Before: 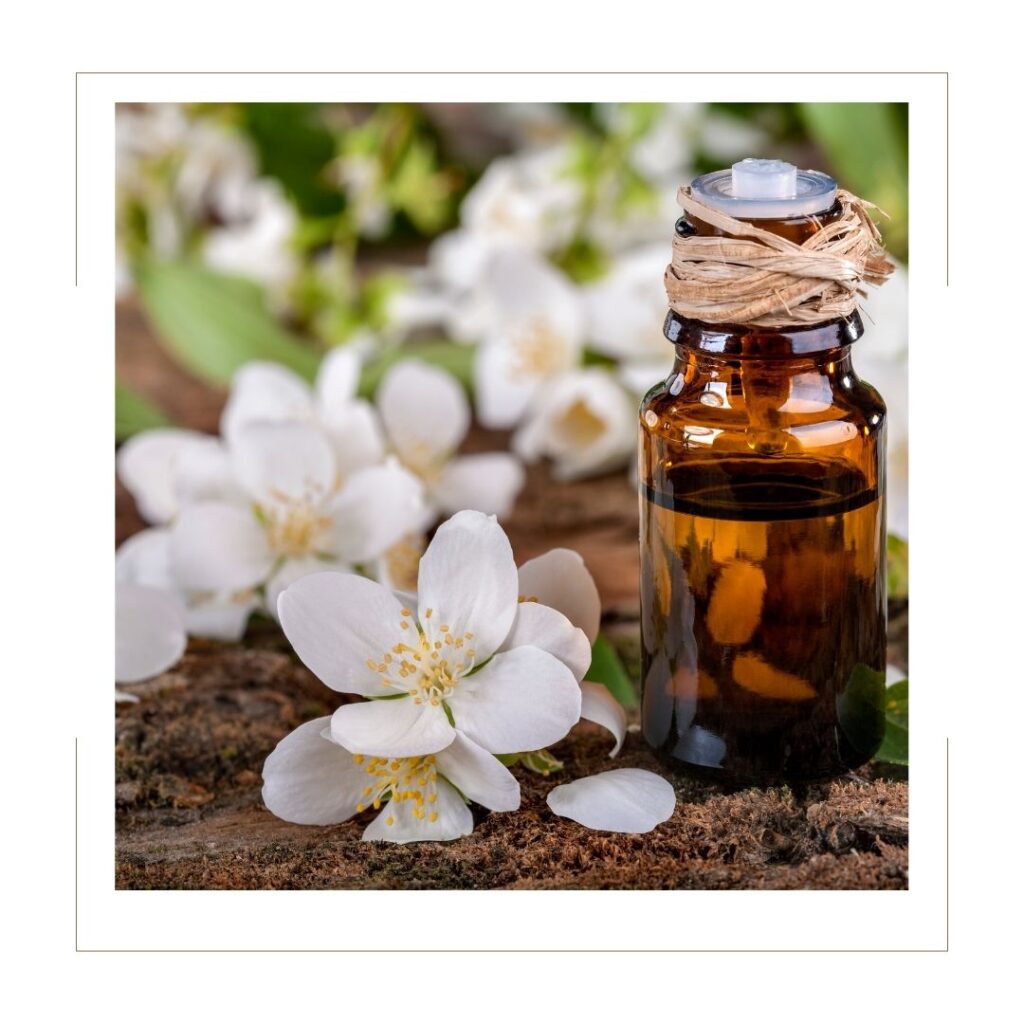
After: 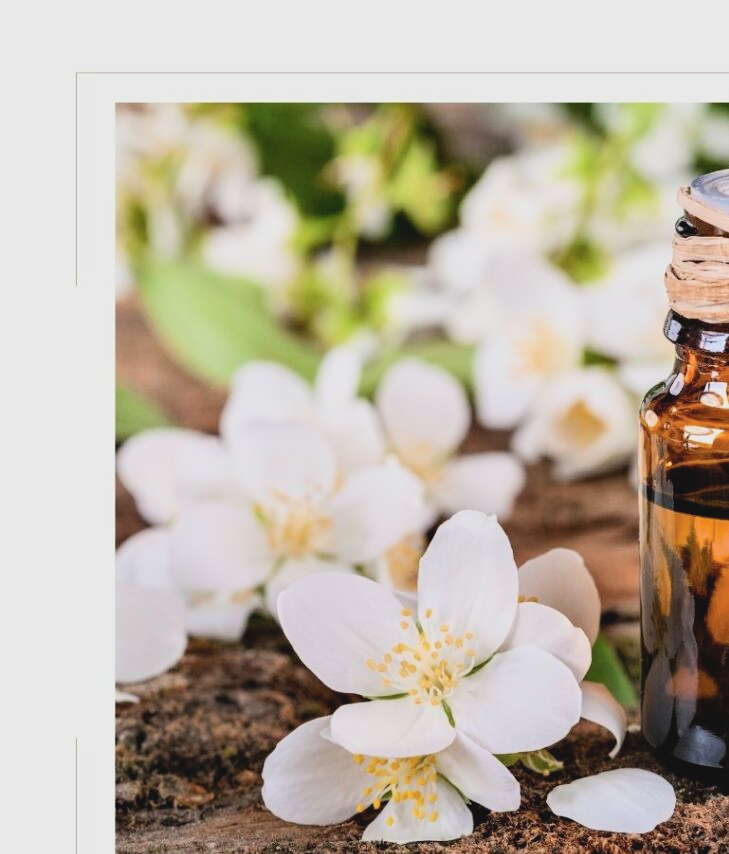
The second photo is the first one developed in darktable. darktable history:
crop: right 28.713%, bottom 16.6%
exposure: black level correction 0, exposure 0.698 EV, compensate highlight preservation false
filmic rgb: black relative exposure -16 EV, white relative exposure 5.33 EV, hardness 5.9, contrast 1.236, color science v6 (2022)
contrast brightness saturation: contrast -0.105, saturation -0.101
